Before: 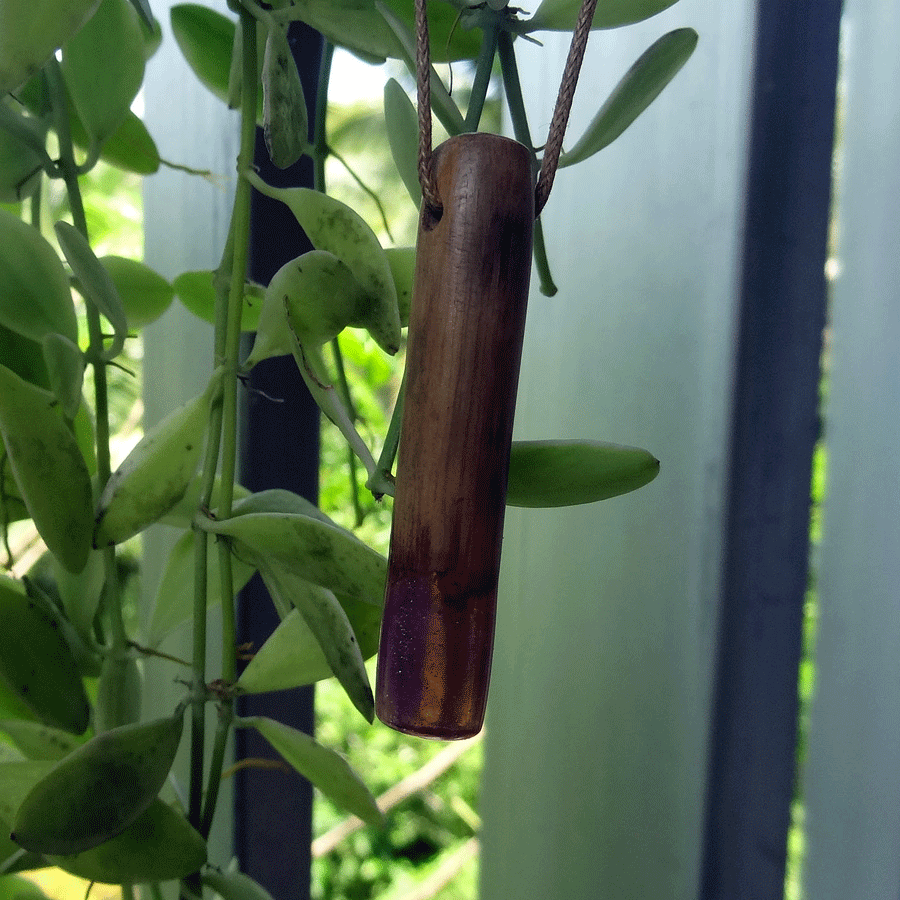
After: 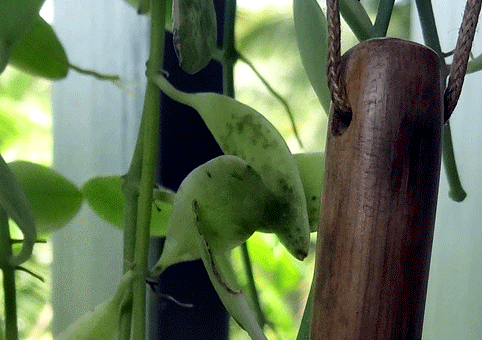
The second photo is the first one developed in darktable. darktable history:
local contrast: mode bilateral grid, contrast 20, coarseness 50, detail 179%, midtone range 0.2
crop: left 10.121%, top 10.631%, right 36.218%, bottom 51.526%
